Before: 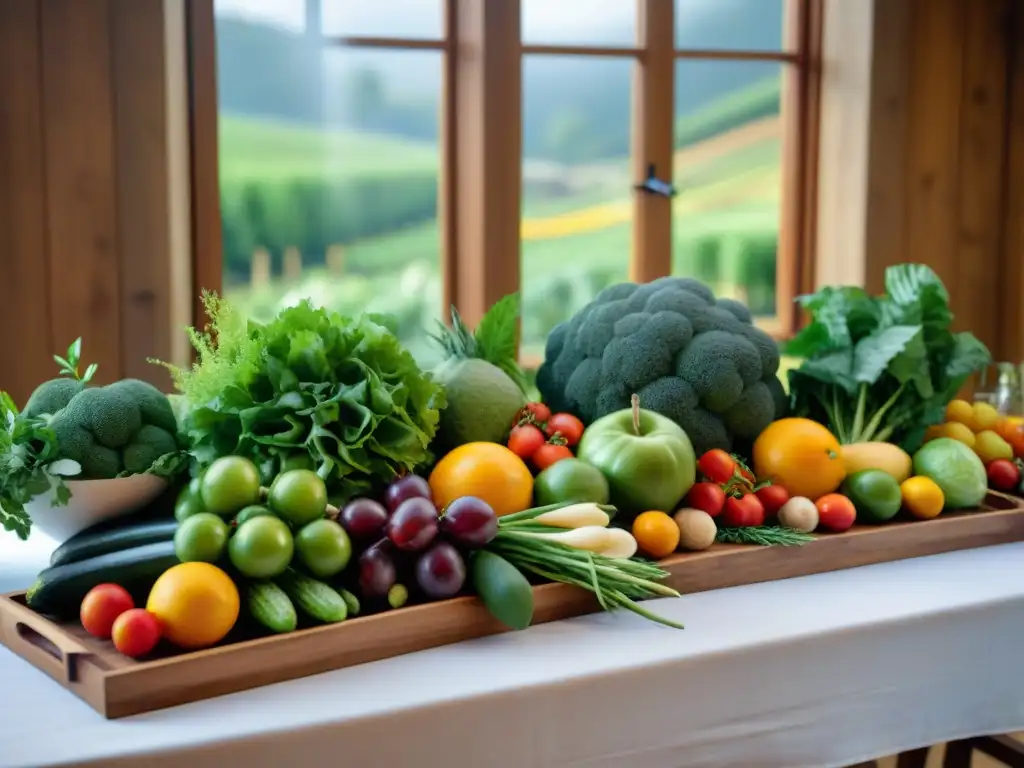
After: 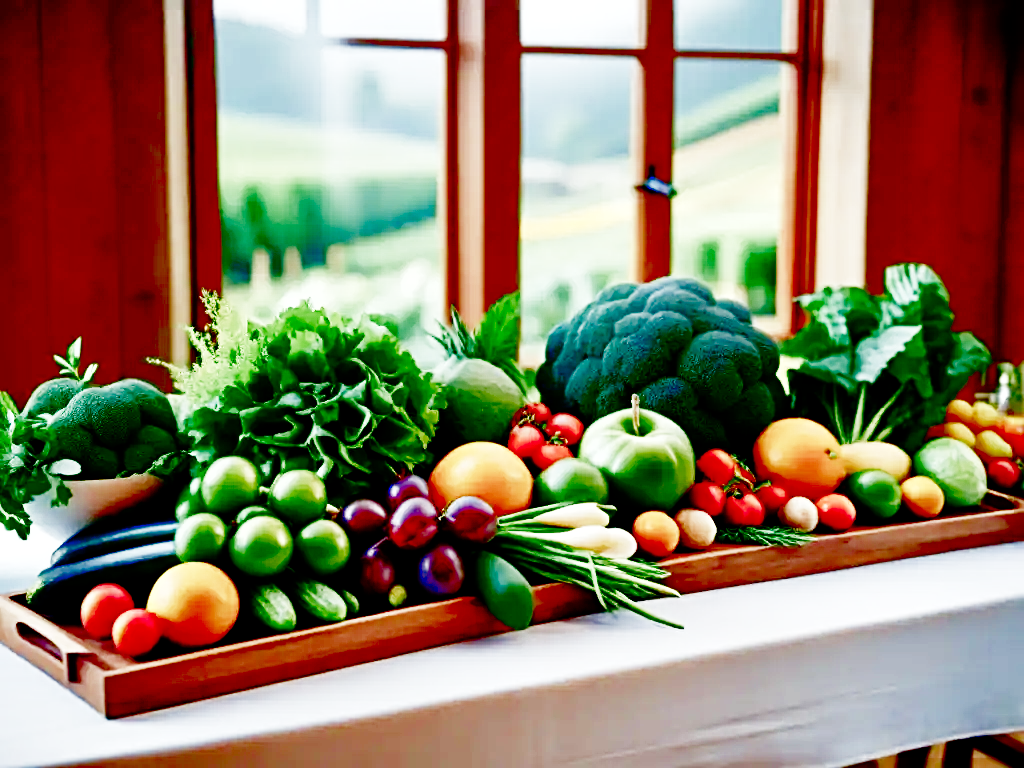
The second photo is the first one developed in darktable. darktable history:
base curve: curves: ch0 [(0, 0) (0.032, 0.037) (0.105, 0.228) (0.435, 0.76) (0.856, 0.983) (1, 1)], preserve colors none | blend: blend mode average, opacity 20%; mask: uniform (no mask)
filmic: grey point source 9, black point source -8.55, white point source 3.45, grey point target 18, white point target 100, output power 2.2, latitude stops 3.5, contrast 1.62, saturation 60, global saturation 70, balance -12, preserve color 1 | blend: blend mode average, opacity 100%; mask: uniform (no mask)
contrast brightness saturation: brightness -1, saturation 1 | blend: blend mode average, opacity 20%; mask: uniform (no mask)
tone curve: curves: ch0 [(0, 0) (0.004, 0.002) (0.02, 0.013) (0.218, 0.218) (0.664, 0.718) (0.832, 0.873) (1, 1)], preserve colors none | blend: blend mode average, opacity 100%; mask: uniform (no mask)
levels: levels [0, 0.478, 1] | blend: blend mode average, opacity 50%; mask: uniform (no mask)
sharpen: radius 4 | blend: blend mode average, opacity 50%; mask: uniform (no mask)
